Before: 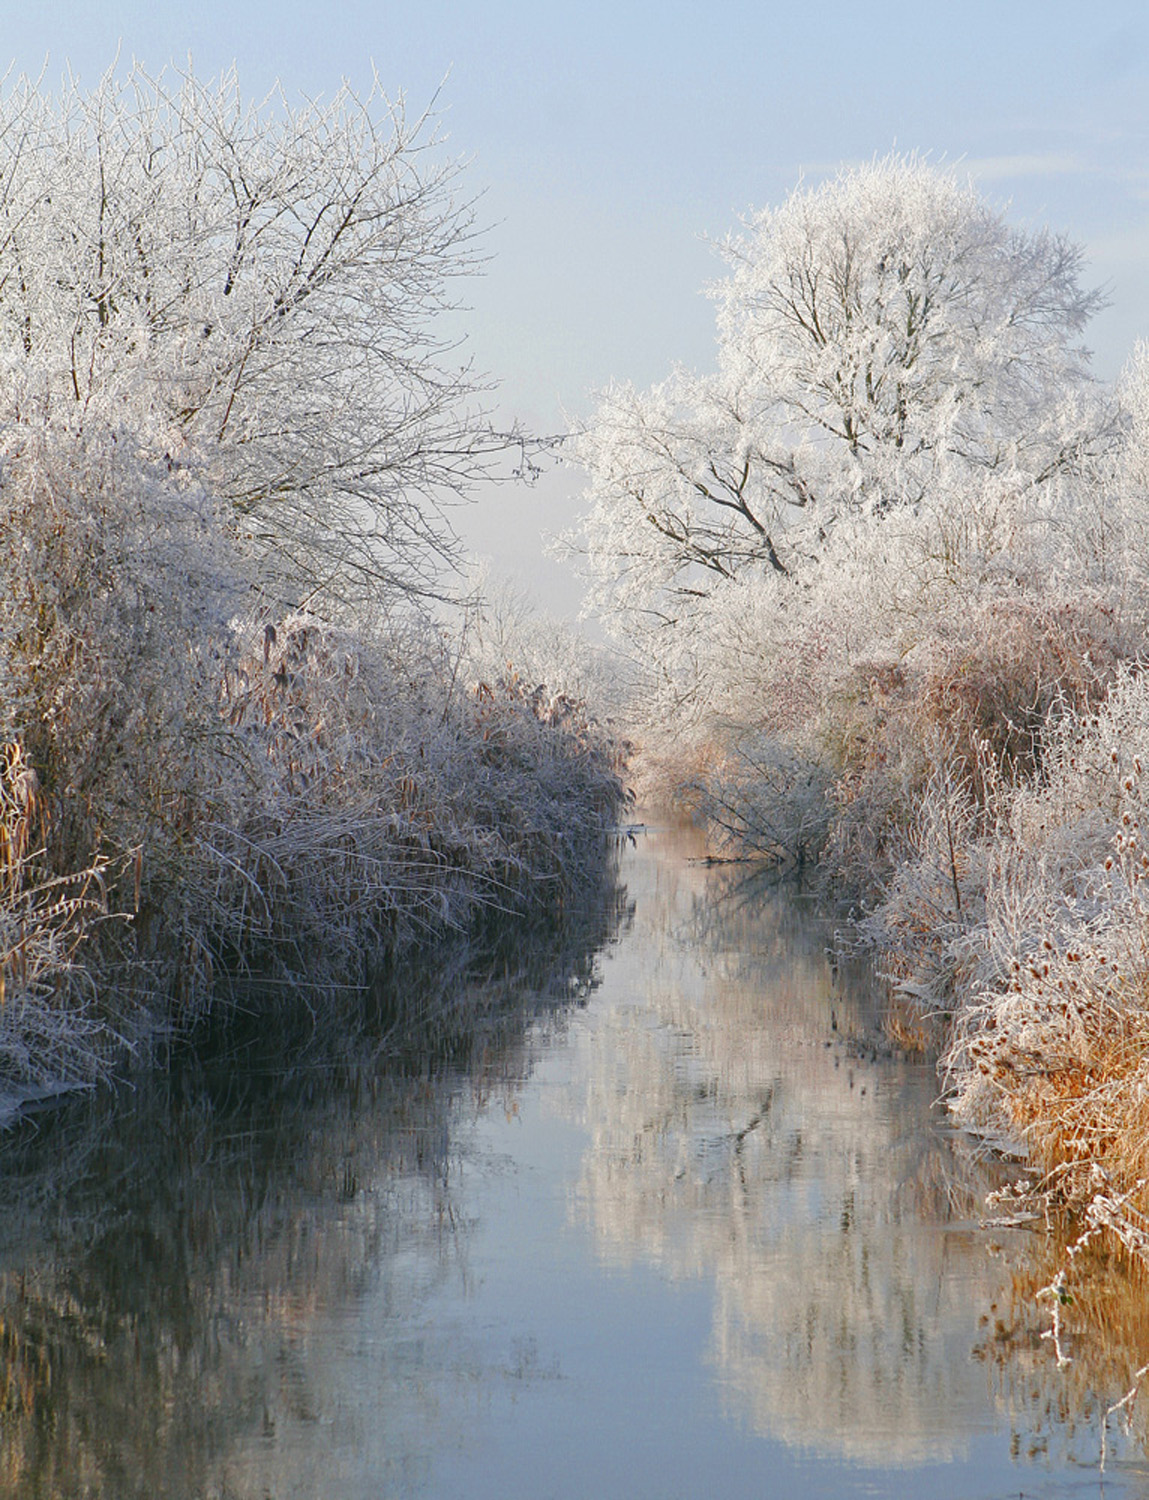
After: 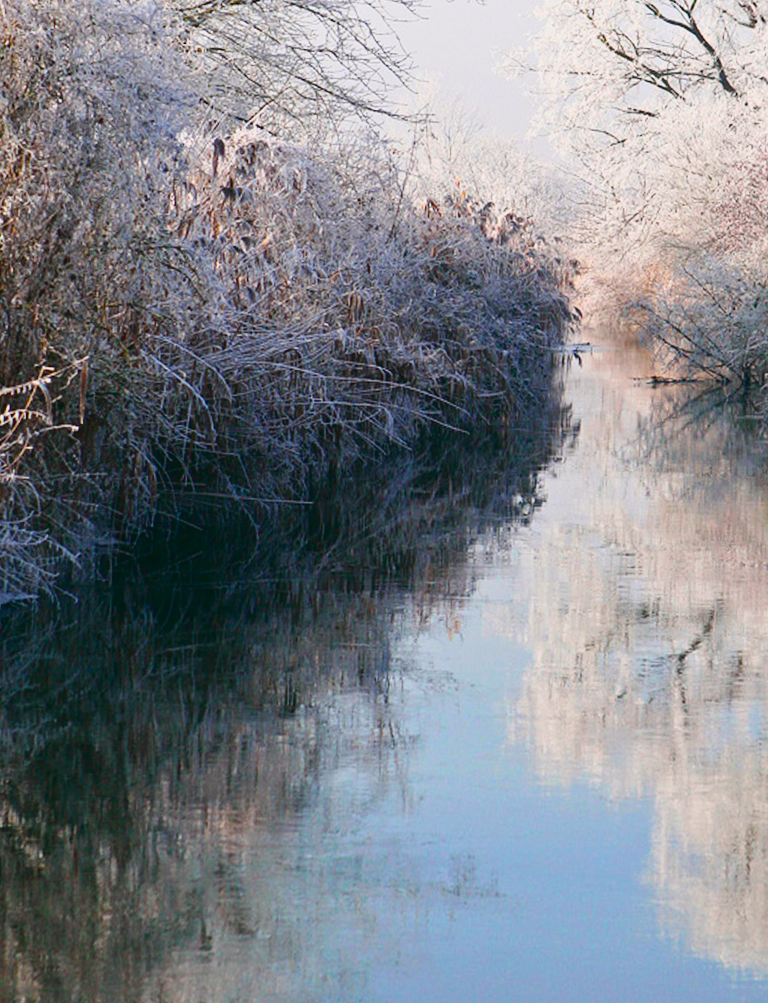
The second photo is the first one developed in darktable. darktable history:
crop and rotate: angle -0.82°, left 3.85%, top 31.828%, right 27.992%
tone curve: curves: ch0 [(0, 0.031) (0.139, 0.084) (0.311, 0.278) (0.495, 0.544) (0.718, 0.816) (0.841, 0.909) (1, 0.967)]; ch1 [(0, 0) (0.272, 0.249) (0.388, 0.385) (0.479, 0.456) (0.495, 0.497) (0.538, 0.55) (0.578, 0.595) (0.707, 0.778) (1, 1)]; ch2 [(0, 0) (0.125, 0.089) (0.353, 0.329) (0.443, 0.408) (0.502, 0.495) (0.56, 0.553) (0.608, 0.631) (1, 1)], color space Lab, independent channels, preserve colors none
